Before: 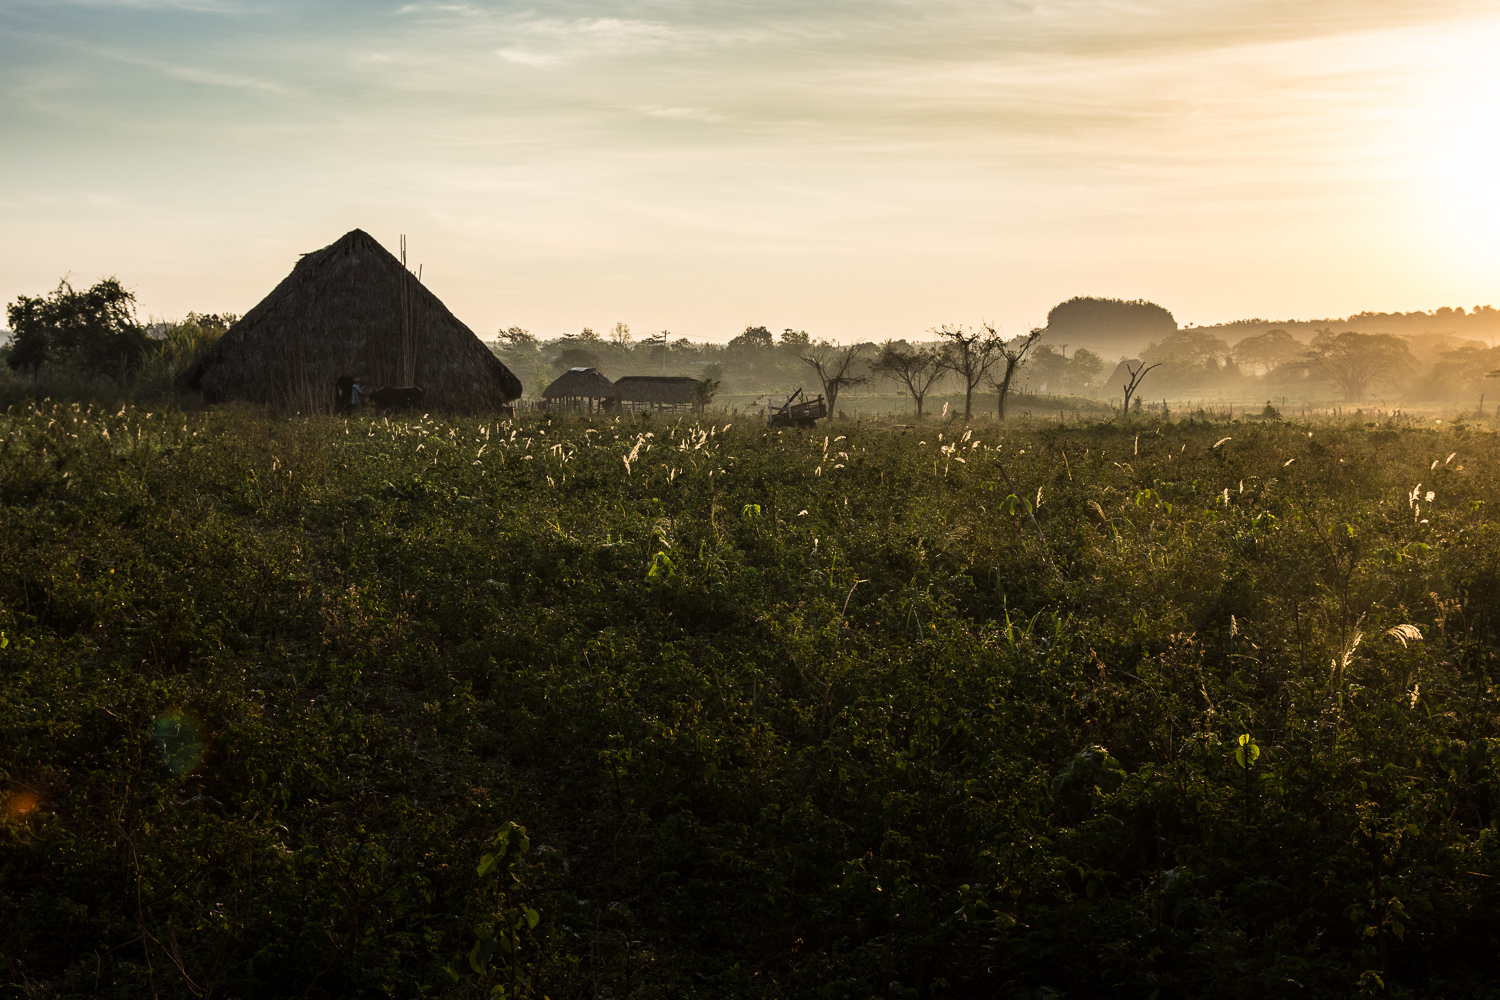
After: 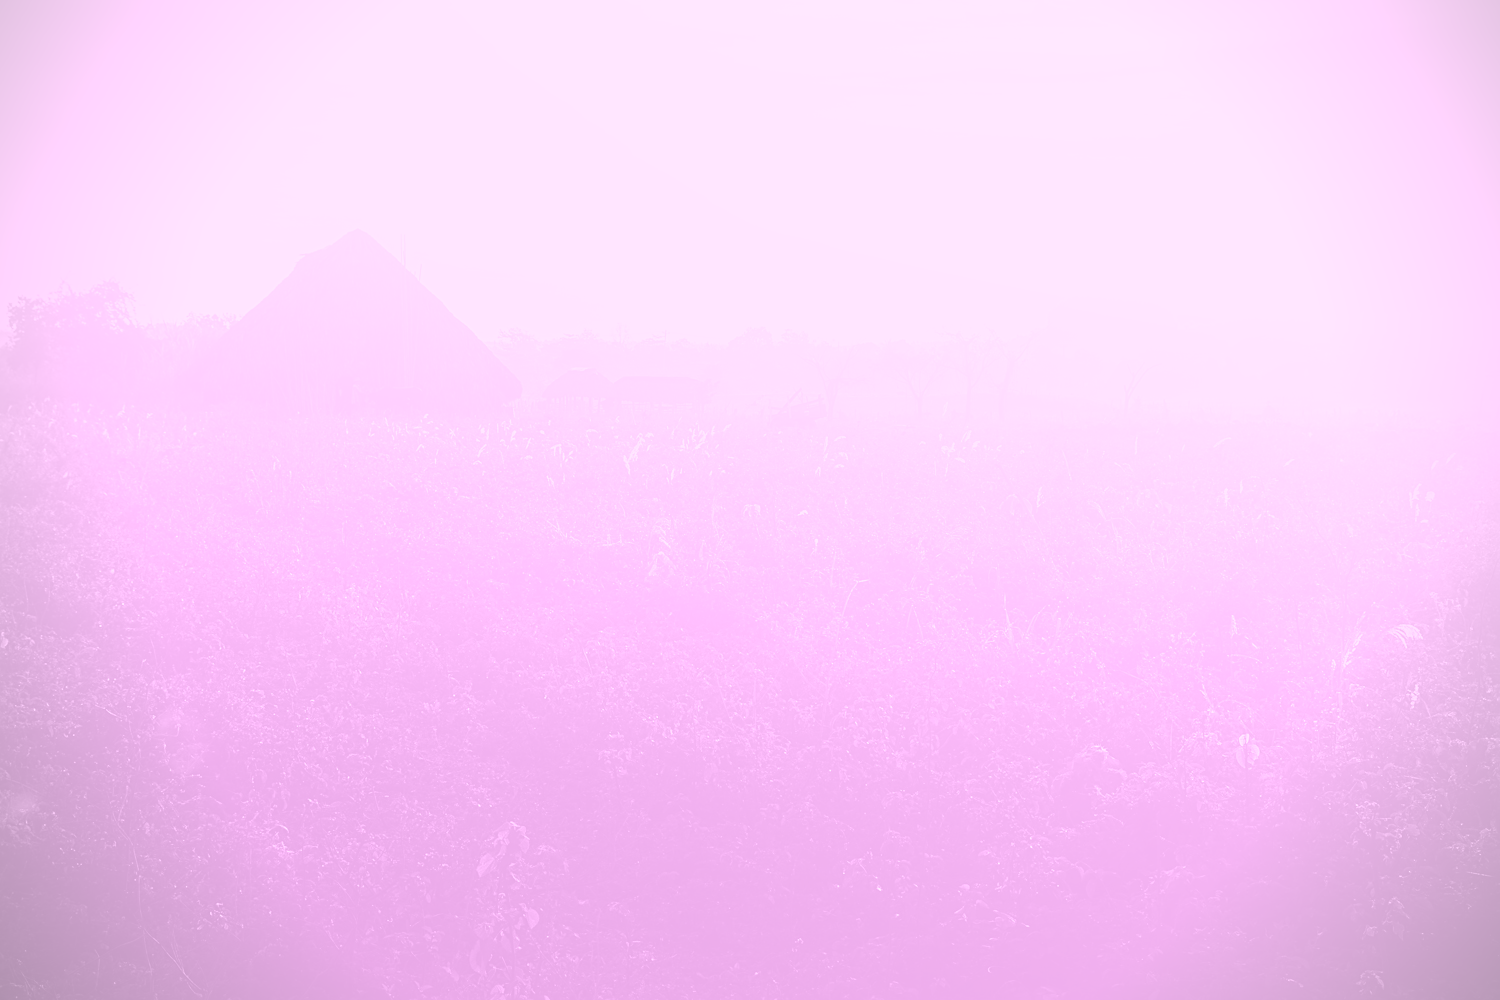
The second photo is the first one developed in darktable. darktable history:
bloom: size 85%, threshold 5%, strength 85%
colorize: hue 331.2°, saturation 75%, source mix 30.28%, lightness 70.52%, version 1
vignetting: on, module defaults
sharpen: on, module defaults
